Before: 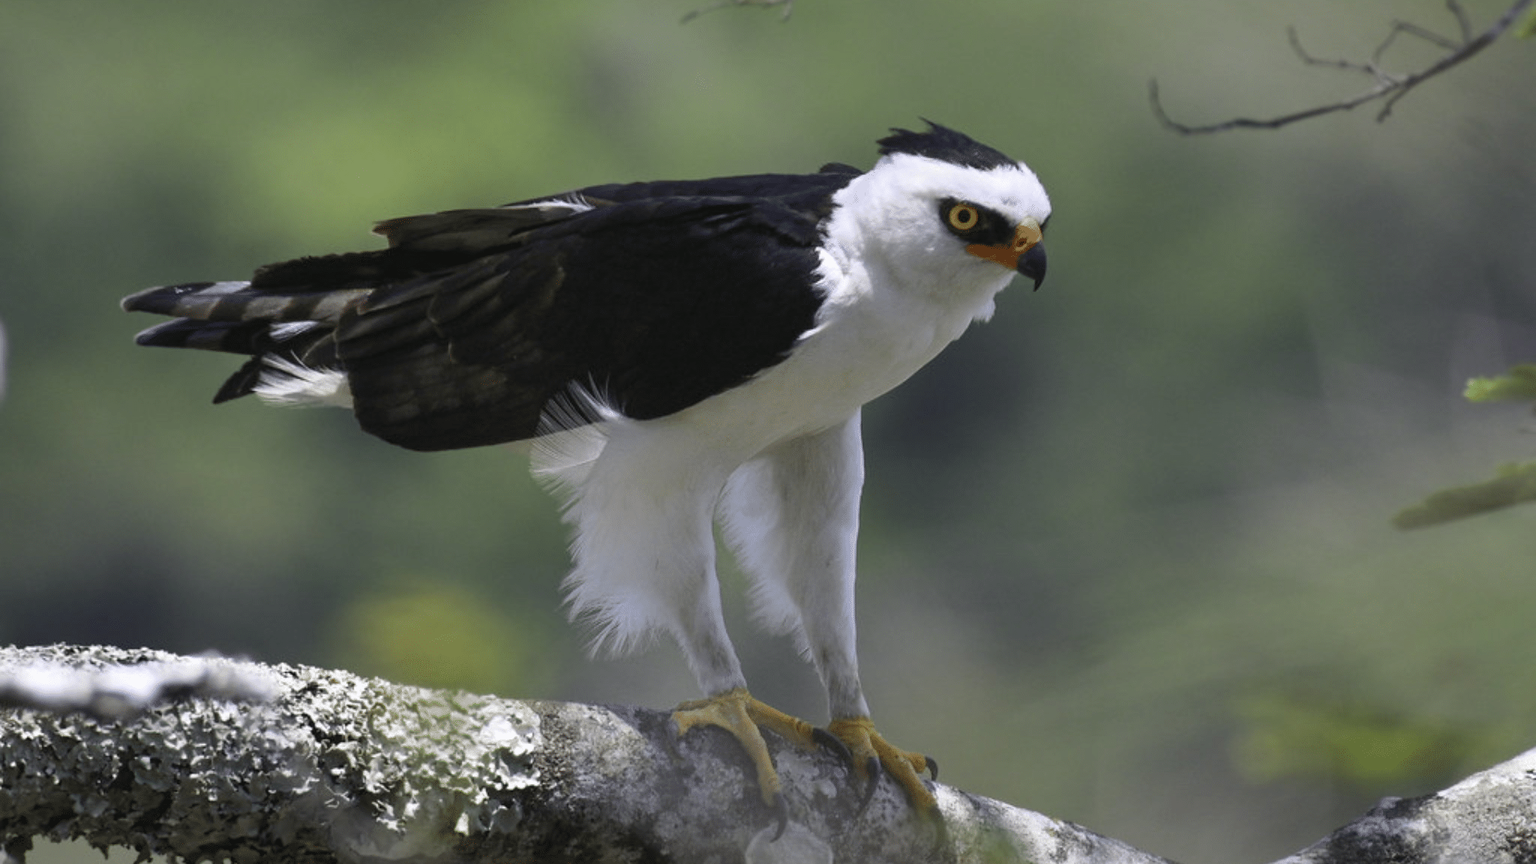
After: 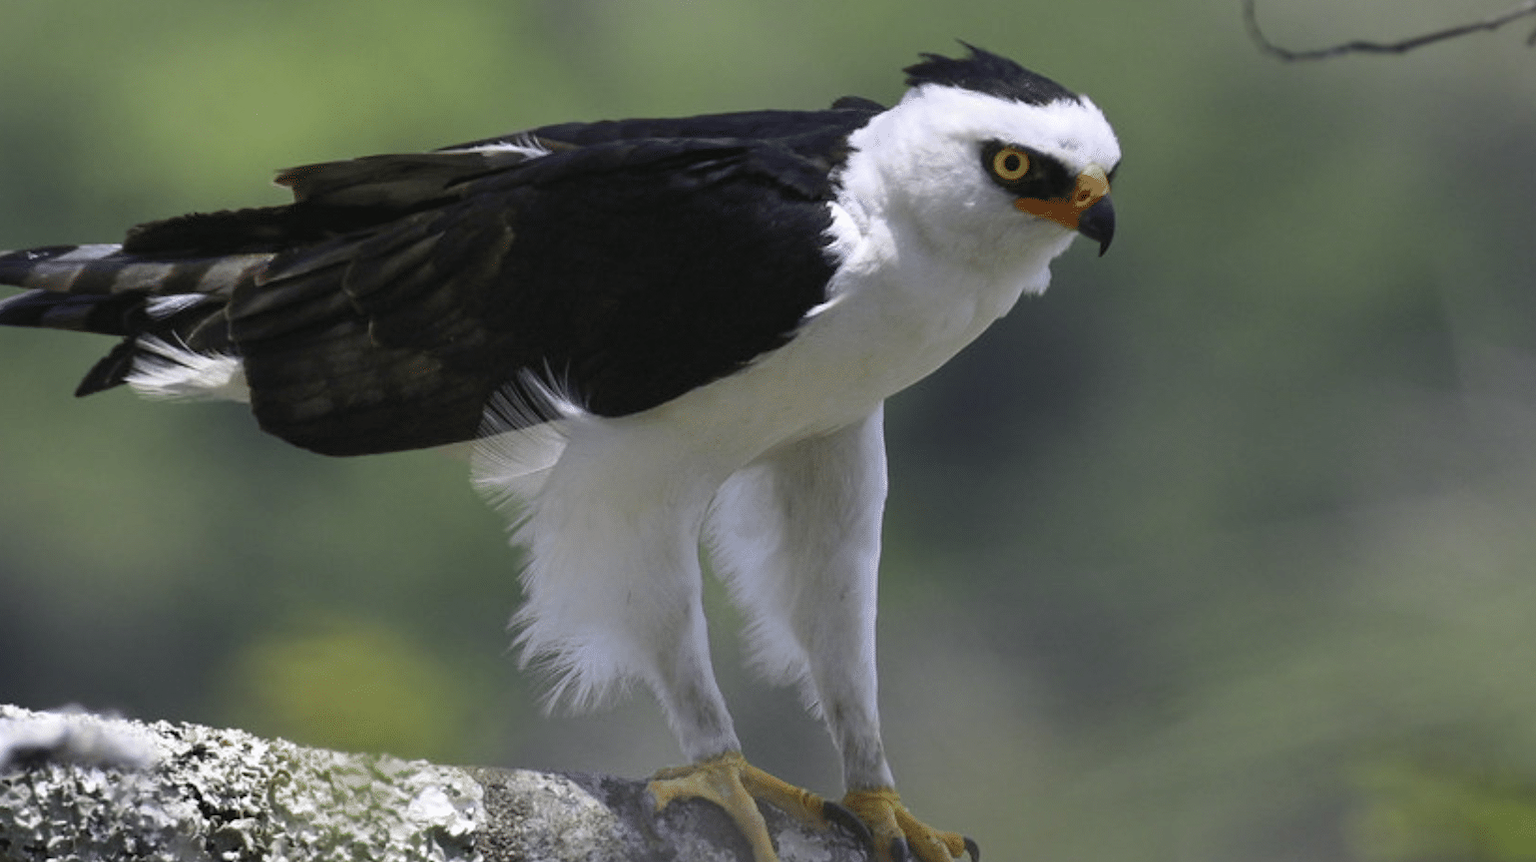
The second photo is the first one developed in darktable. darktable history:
crop and rotate: left 9.984%, top 9.991%, right 9.826%, bottom 9.979%
